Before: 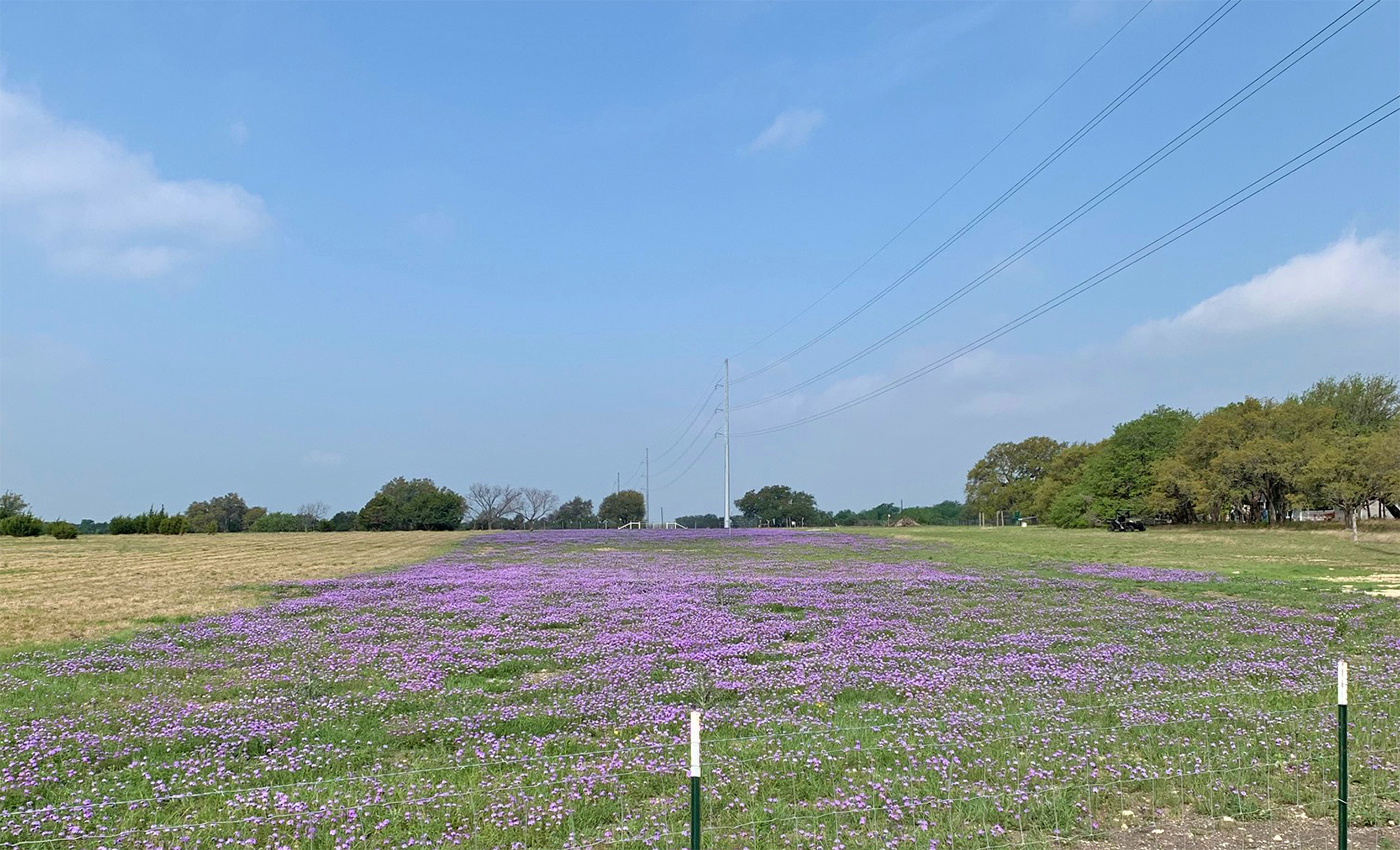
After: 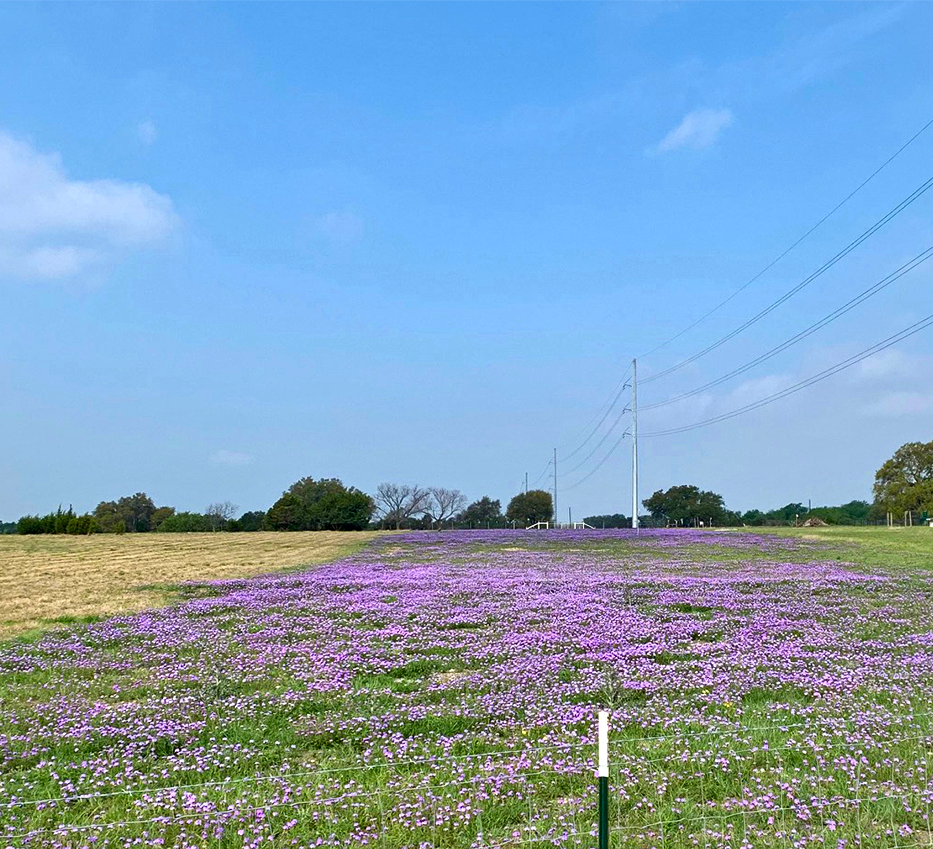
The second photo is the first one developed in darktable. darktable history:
contrast brightness saturation: contrast 0.09, saturation 0.28
local contrast: mode bilateral grid, contrast 25, coarseness 60, detail 151%, midtone range 0.2
crop and rotate: left 6.617%, right 26.717%
